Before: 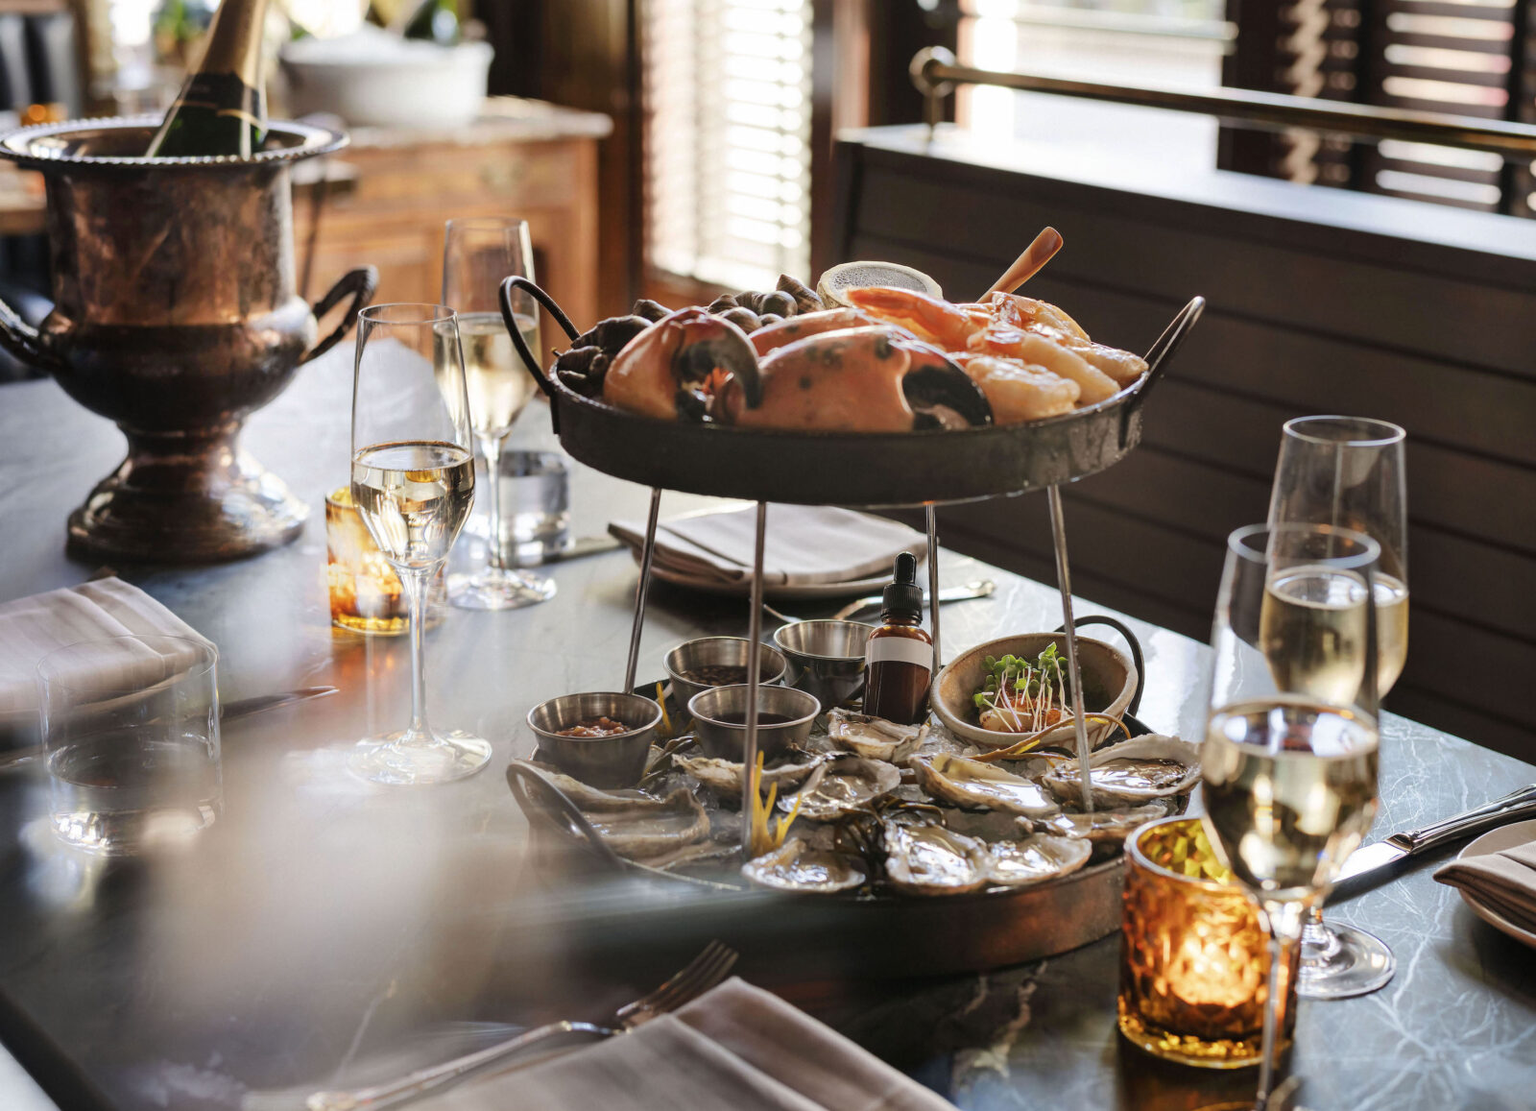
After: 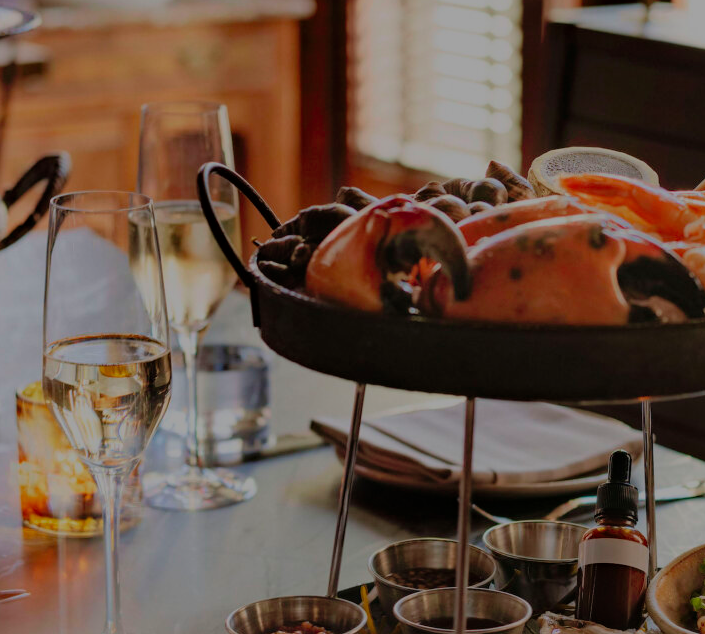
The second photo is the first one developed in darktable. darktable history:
crop: left 20.248%, top 10.86%, right 35.675%, bottom 34.321%
haze removal: compatibility mode true, adaptive false
exposure: exposure -2.002 EV, compensate highlight preservation false
tone curve: curves: ch0 [(0, 0) (0.004, 0.008) (0.077, 0.156) (0.169, 0.29) (0.774, 0.774) (0.988, 0.926)], color space Lab, linked channels, preserve colors none
white balance: red 1, blue 1
velvia: on, module defaults
tone equalizer: -8 EV -0.417 EV, -7 EV -0.389 EV, -6 EV -0.333 EV, -5 EV -0.222 EV, -3 EV 0.222 EV, -2 EV 0.333 EV, -1 EV 0.389 EV, +0 EV 0.417 EV, edges refinement/feathering 500, mask exposure compensation -1.57 EV, preserve details no
